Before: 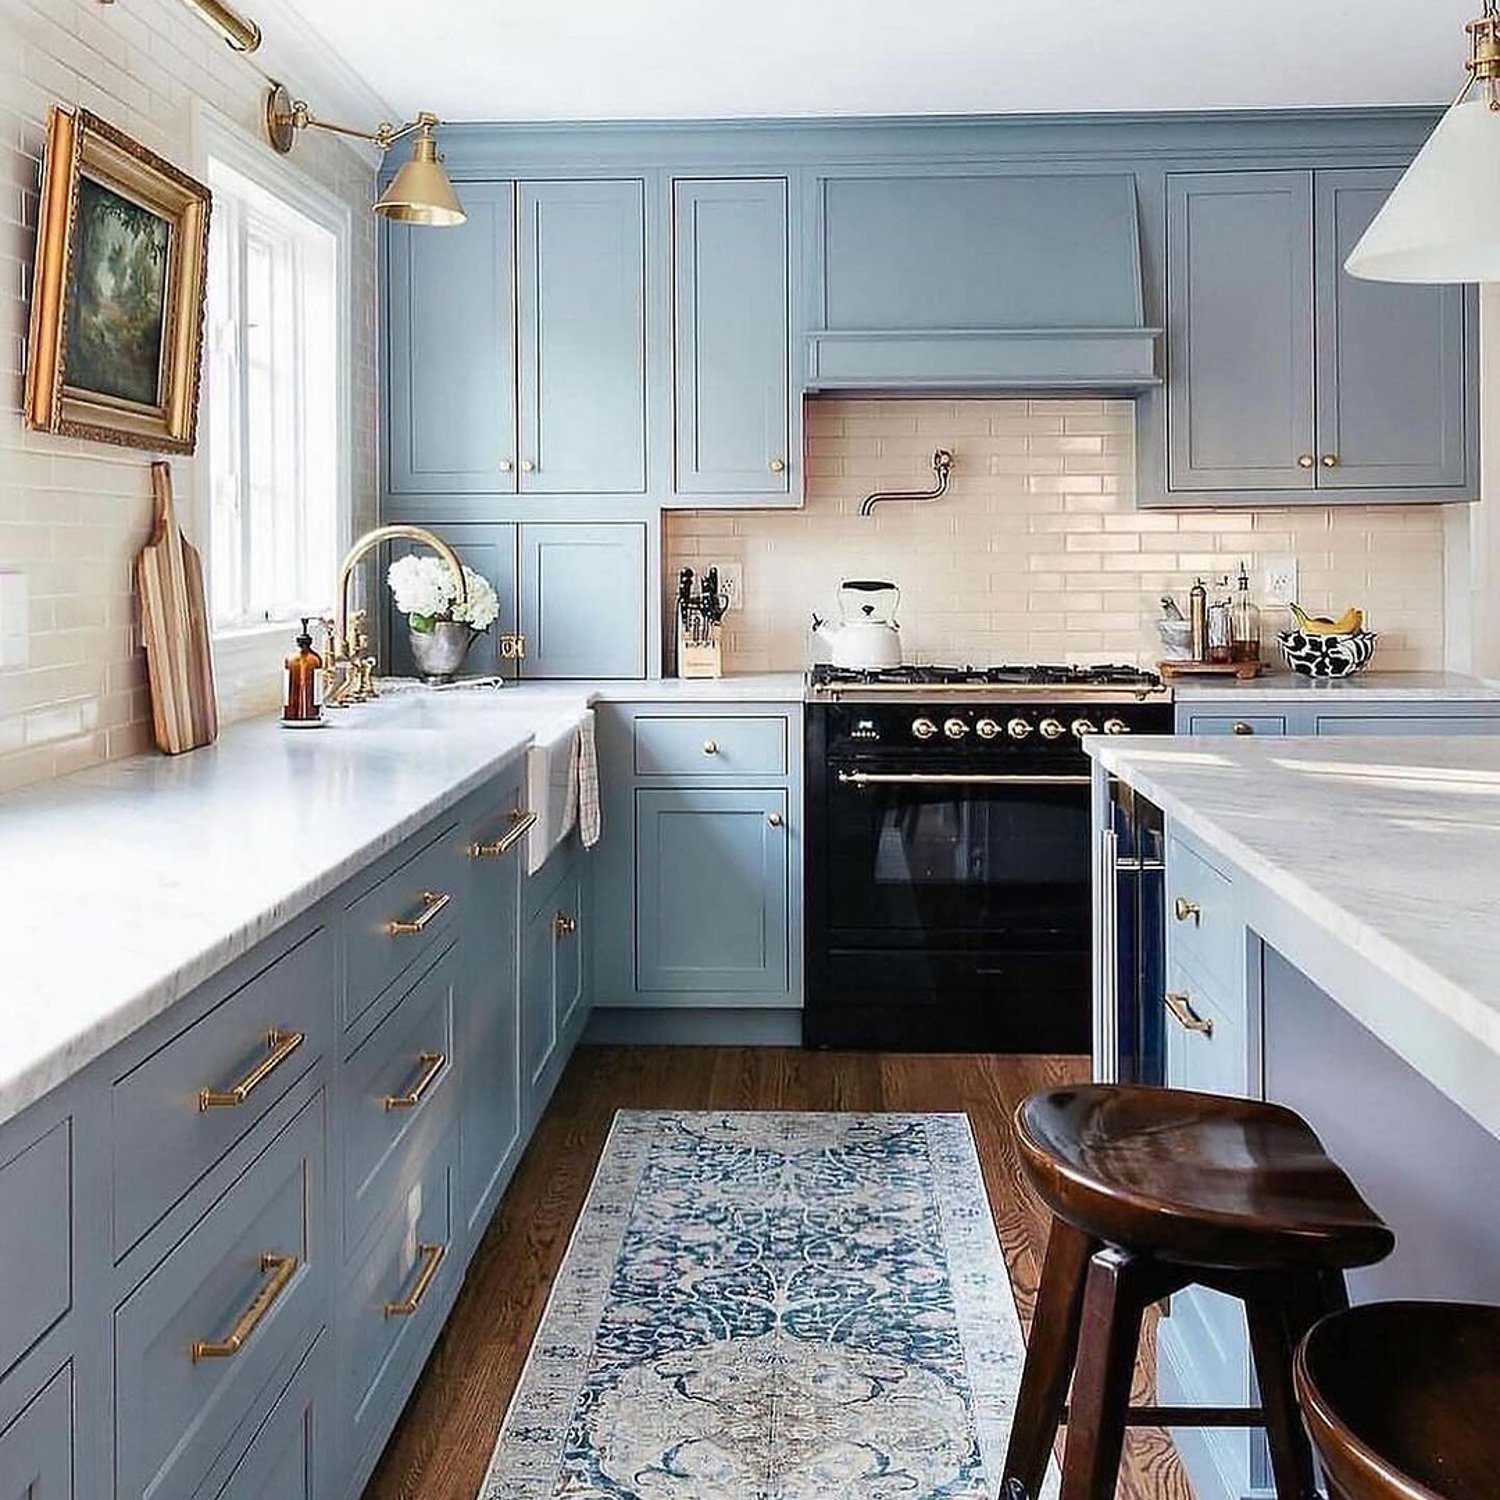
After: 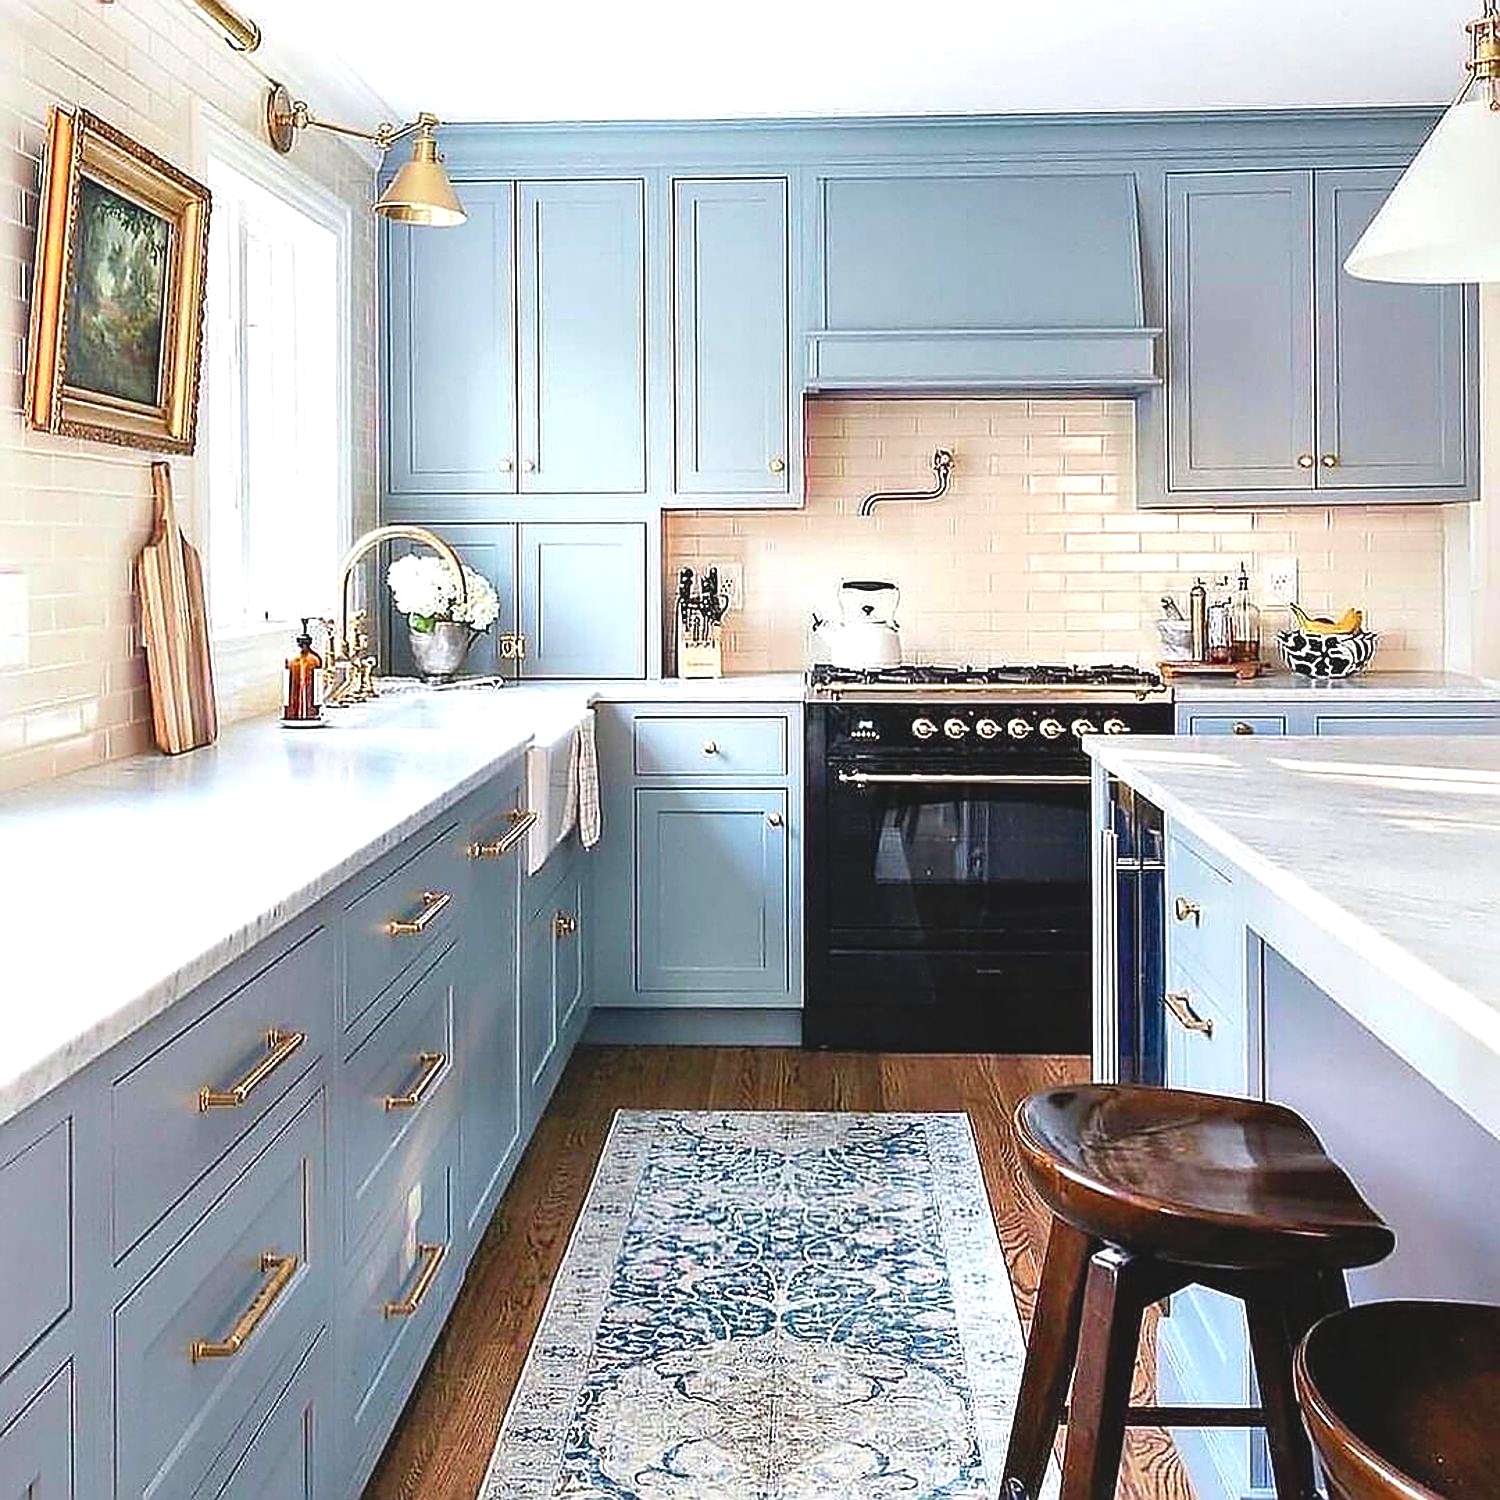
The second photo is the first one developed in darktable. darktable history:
contrast brightness saturation: contrast -0.1, brightness 0.05, saturation 0.08
sharpen: amount 0.75
levels: levels [0, 0.43, 0.859]
